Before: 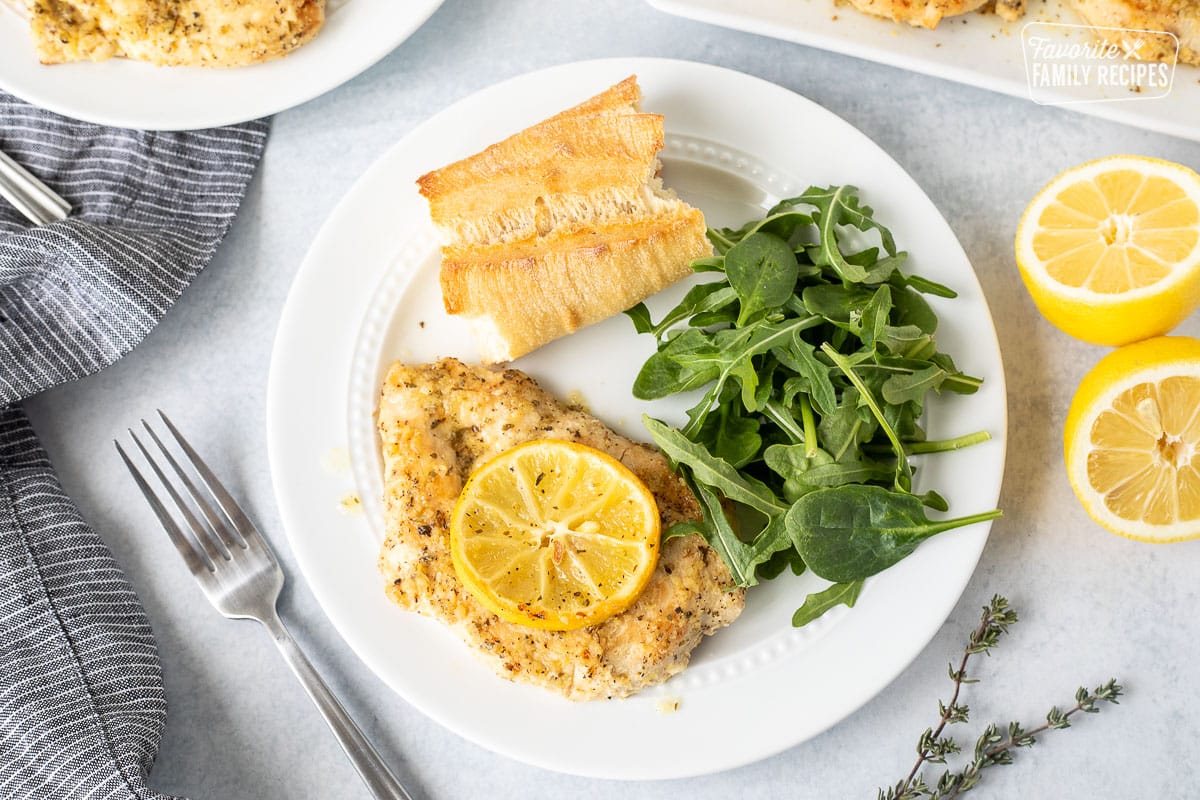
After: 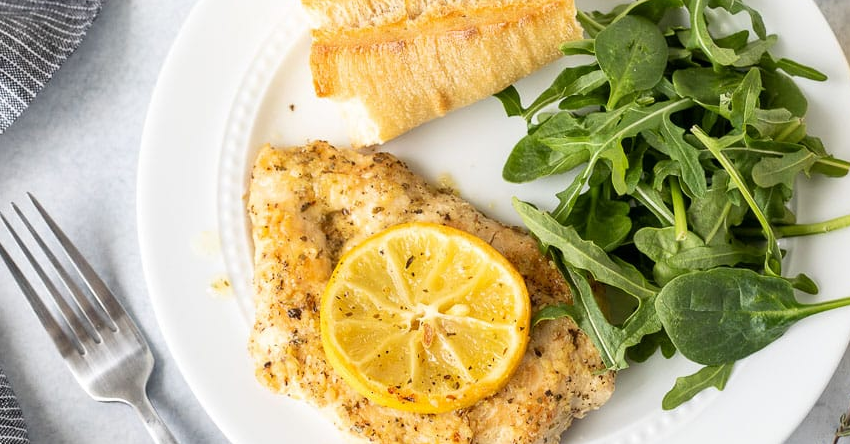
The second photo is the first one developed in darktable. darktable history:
crop: left 10.903%, top 27.156%, right 18.253%, bottom 17.285%
